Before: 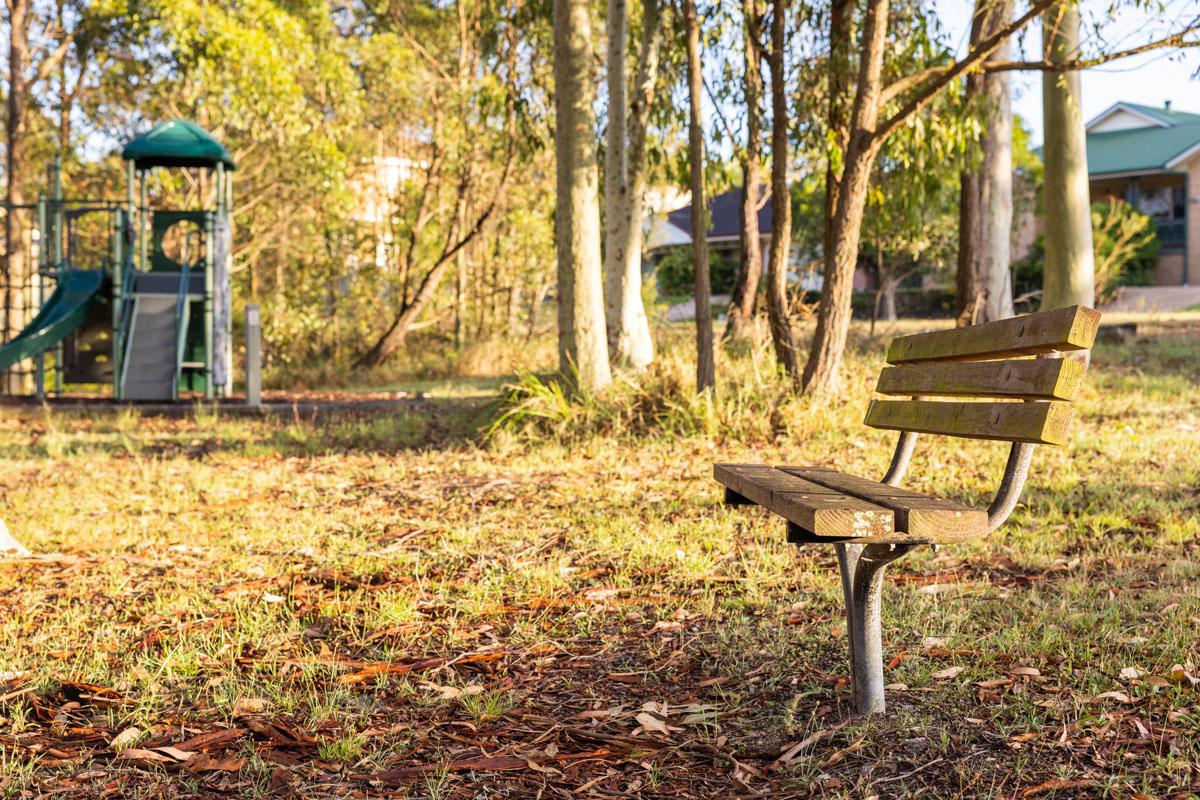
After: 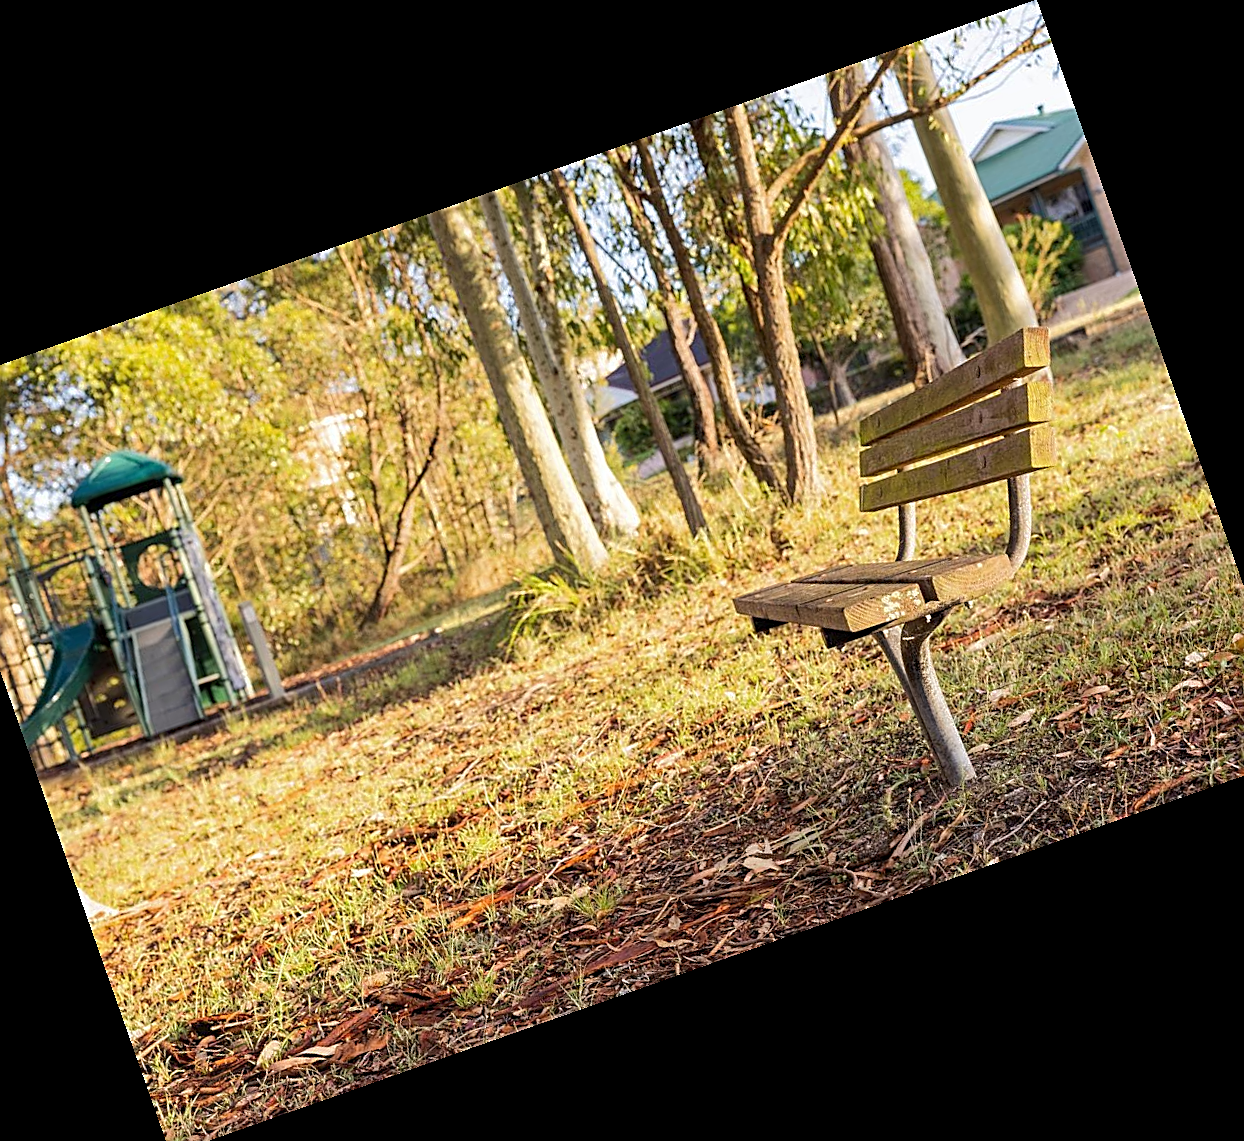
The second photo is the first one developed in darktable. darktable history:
base curve: curves: ch0 [(0, 0) (0.235, 0.266) (0.503, 0.496) (0.786, 0.72) (1, 1)]
color correction: saturation 0.99
sharpen: amount 0.75
crop and rotate: angle 19.43°, left 6.812%, right 4.125%, bottom 1.087%
